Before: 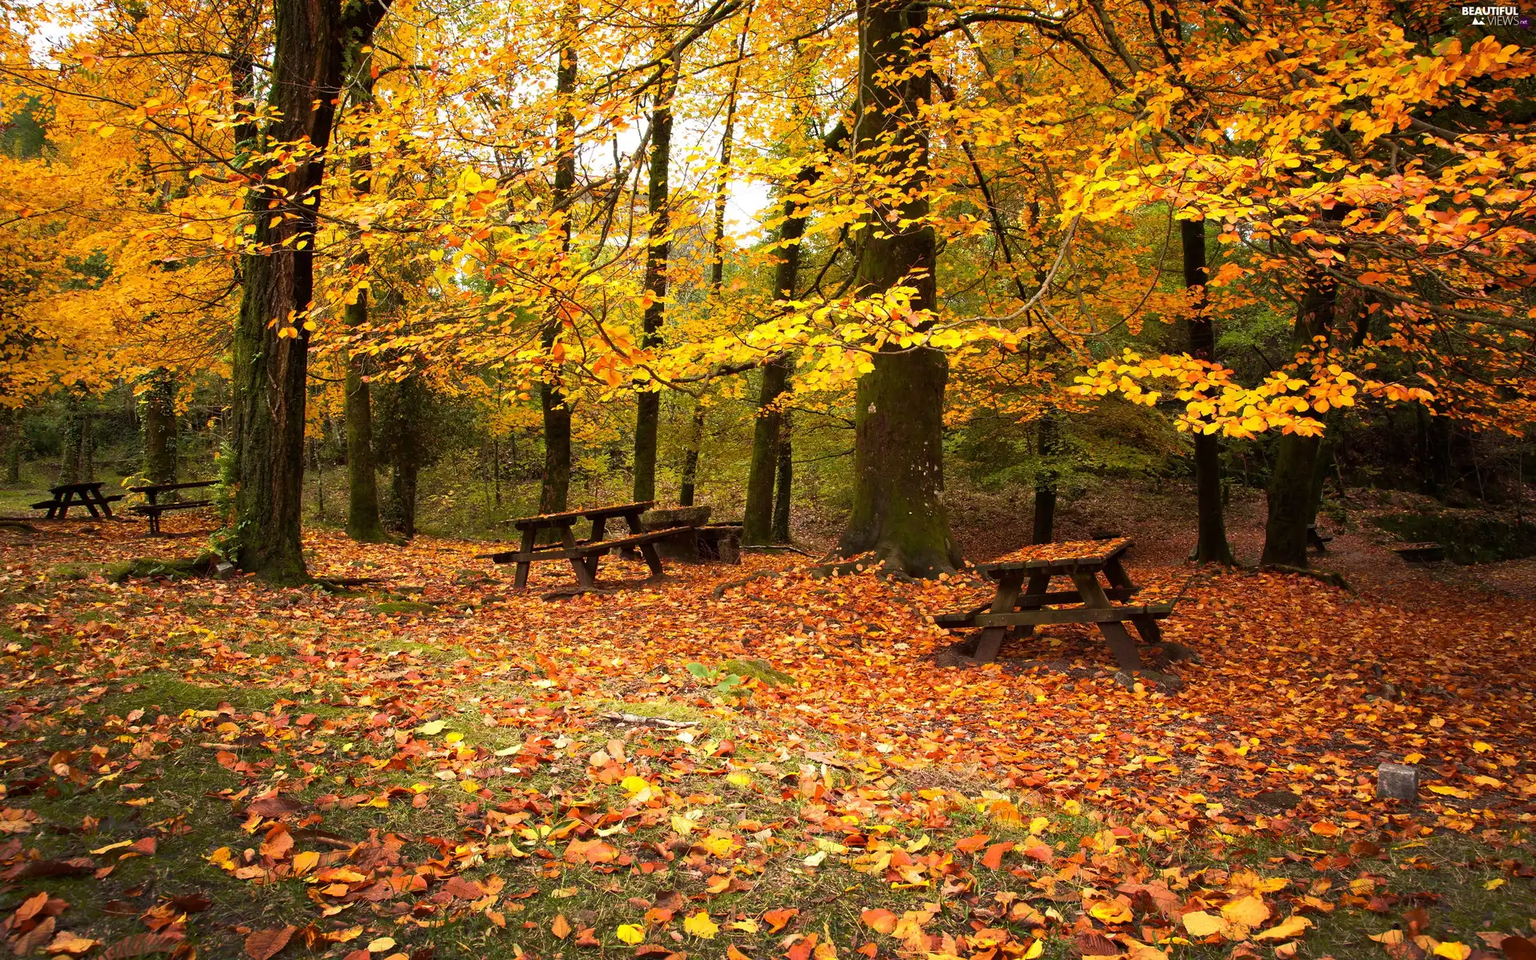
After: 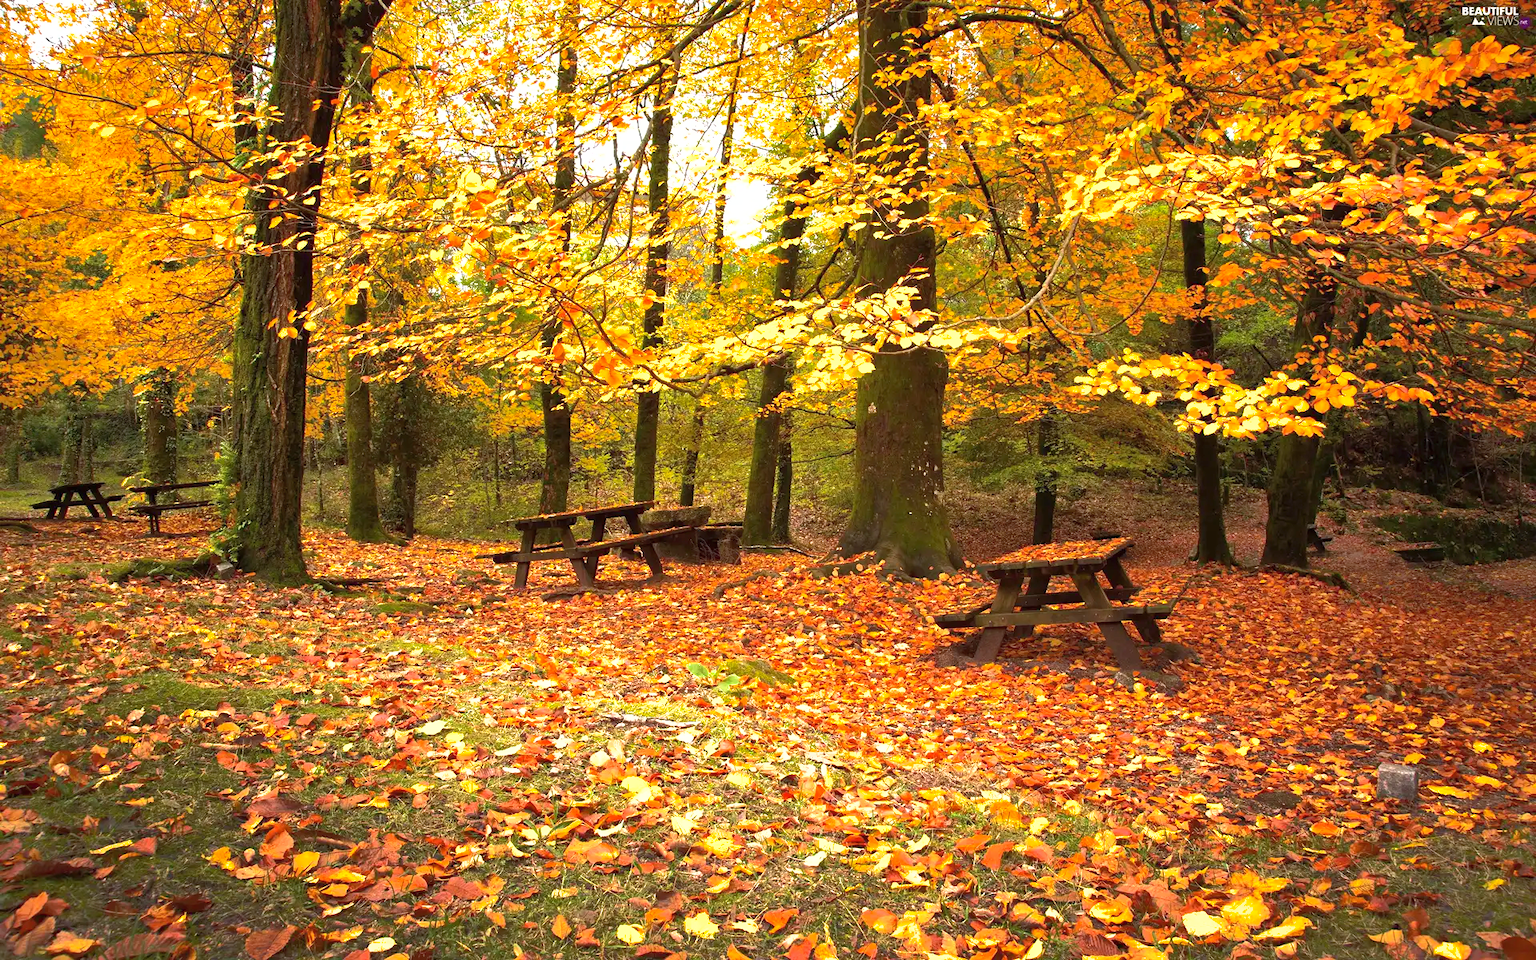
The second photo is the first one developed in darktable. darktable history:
shadows and highlights: on, module defaults
exposure: black level correction 0, exposure 0.7 EV, compensate exposure bias true, compensate highlight preservation false
